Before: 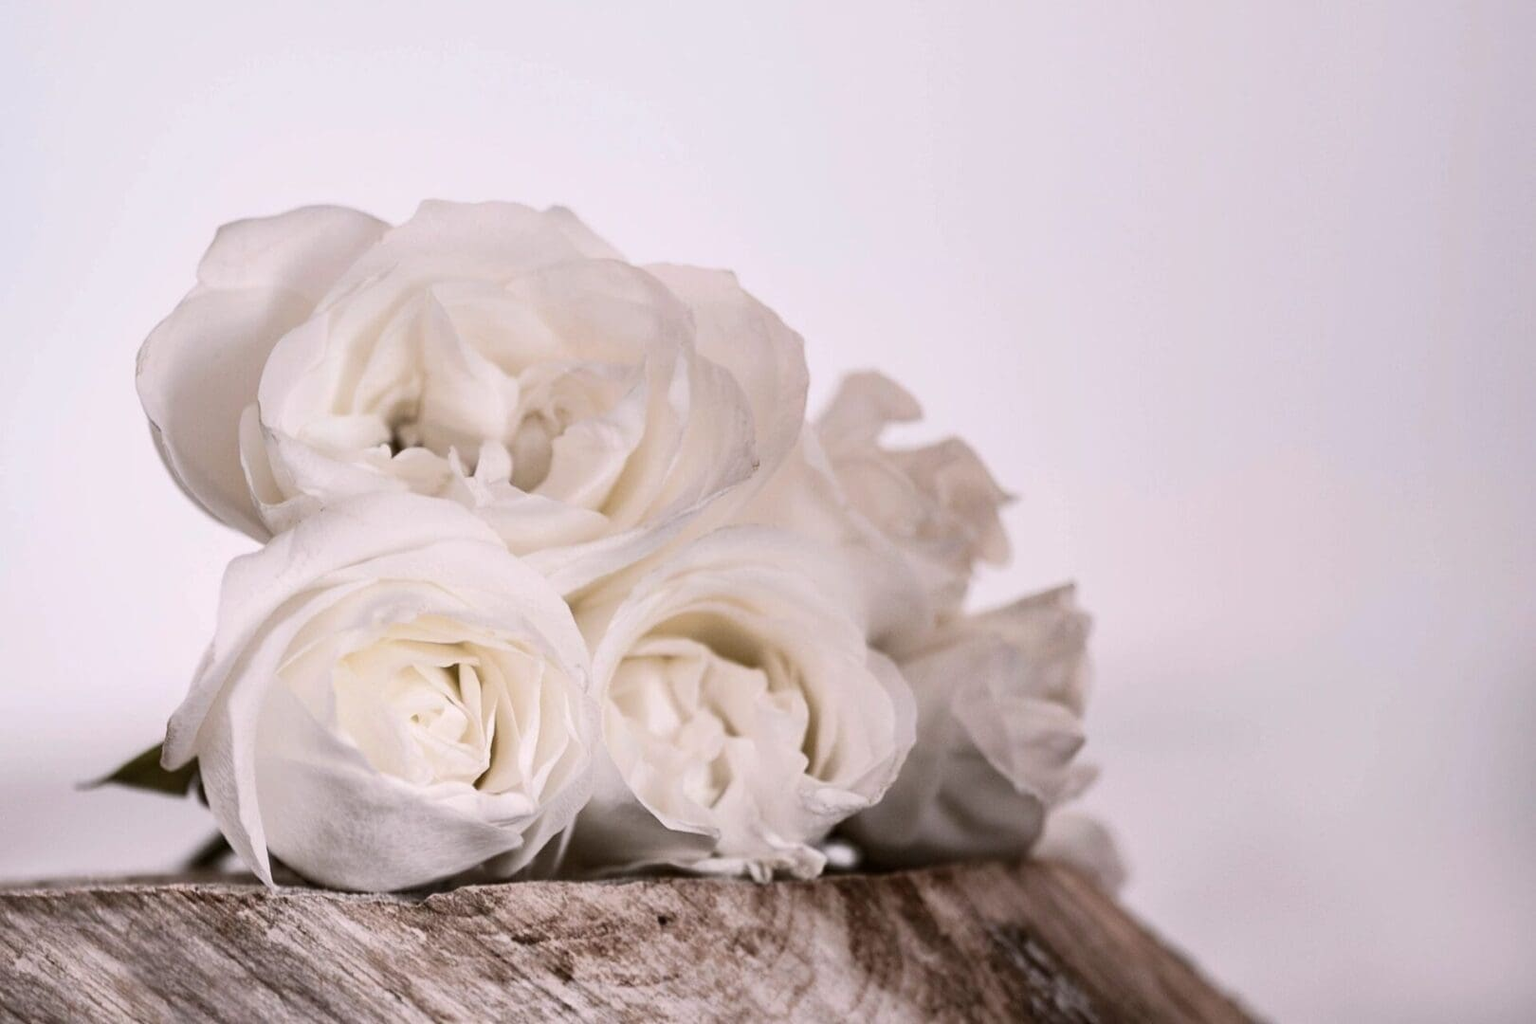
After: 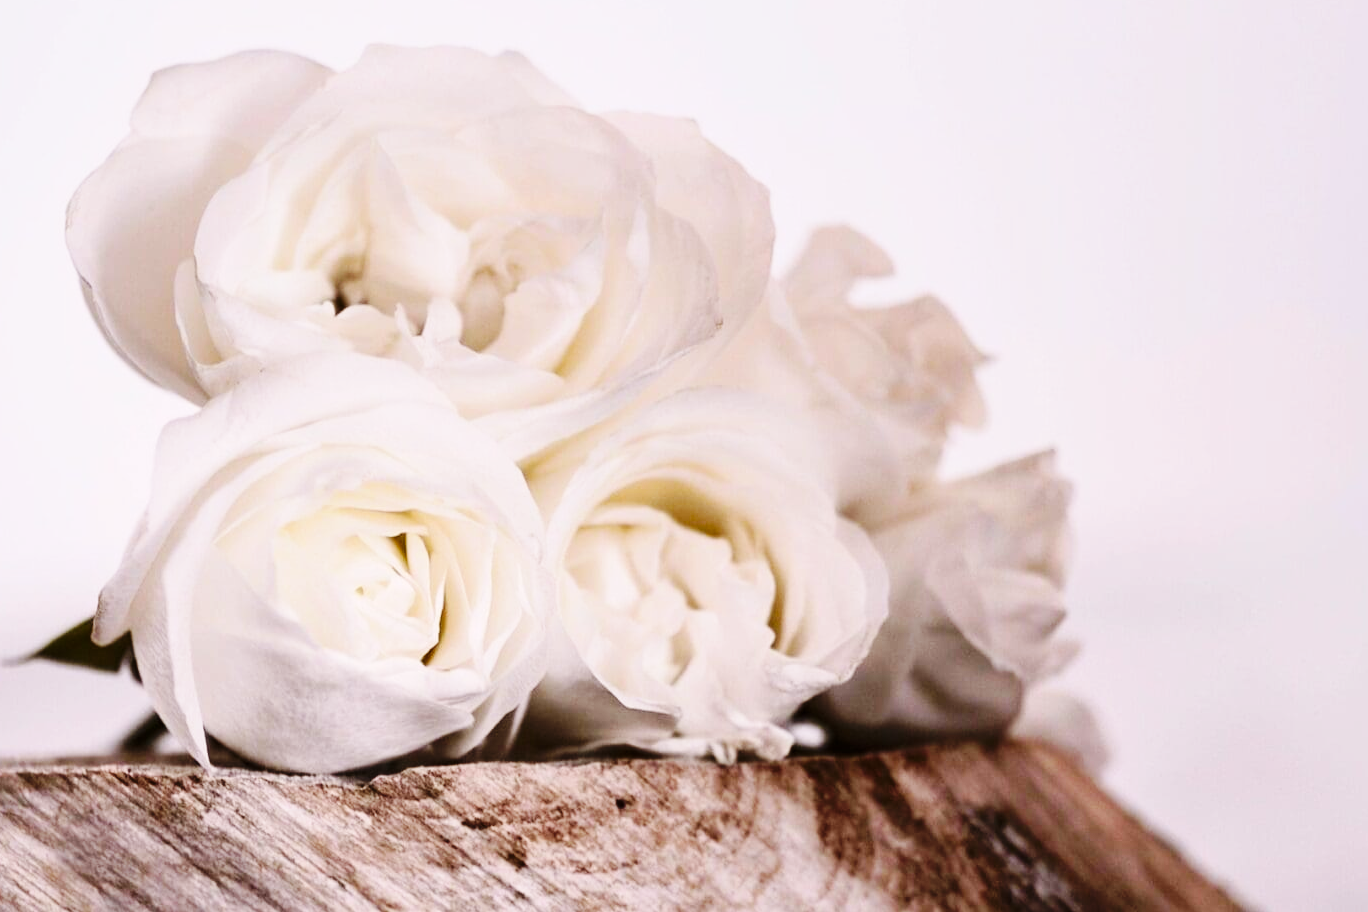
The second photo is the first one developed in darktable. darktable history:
color balance rgb: perceptual saturation grading › global saturation 20%, global vibrance 20%
base curve: curves: ch0 [(0, 0) (0.036, 0.025) (0.121, 0.166) (0.206, 0.329) (0.605, 0.79) (1, 1)], preserve colors none
crop and rotate: left 4.842%, top 15.51%, right 10.668%
